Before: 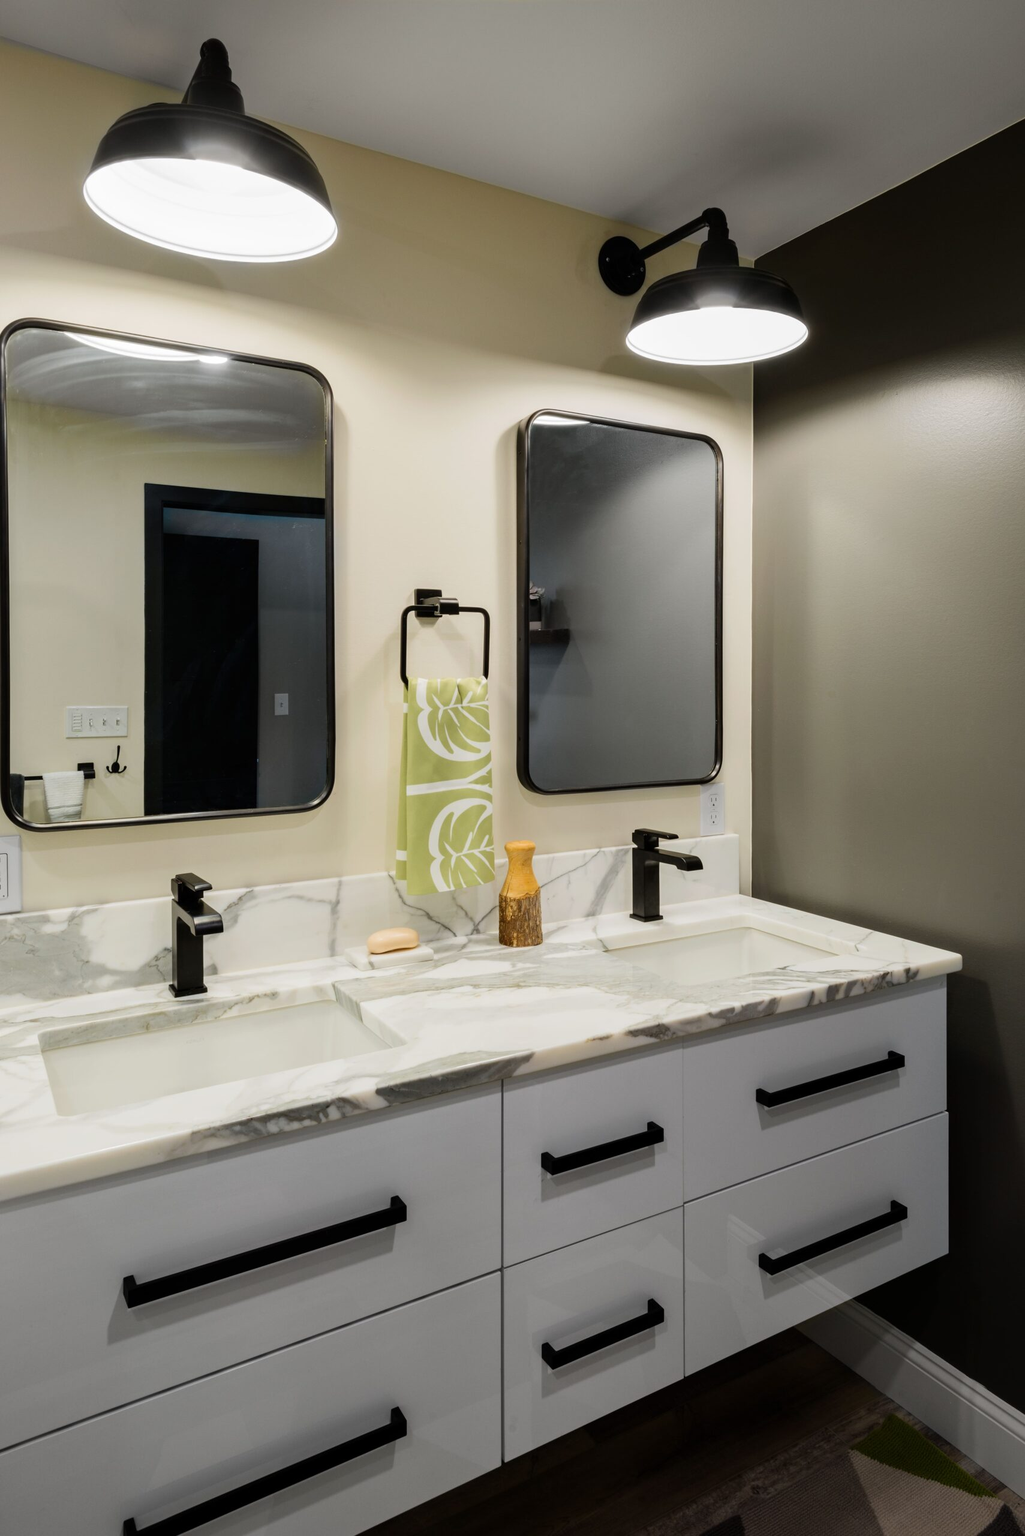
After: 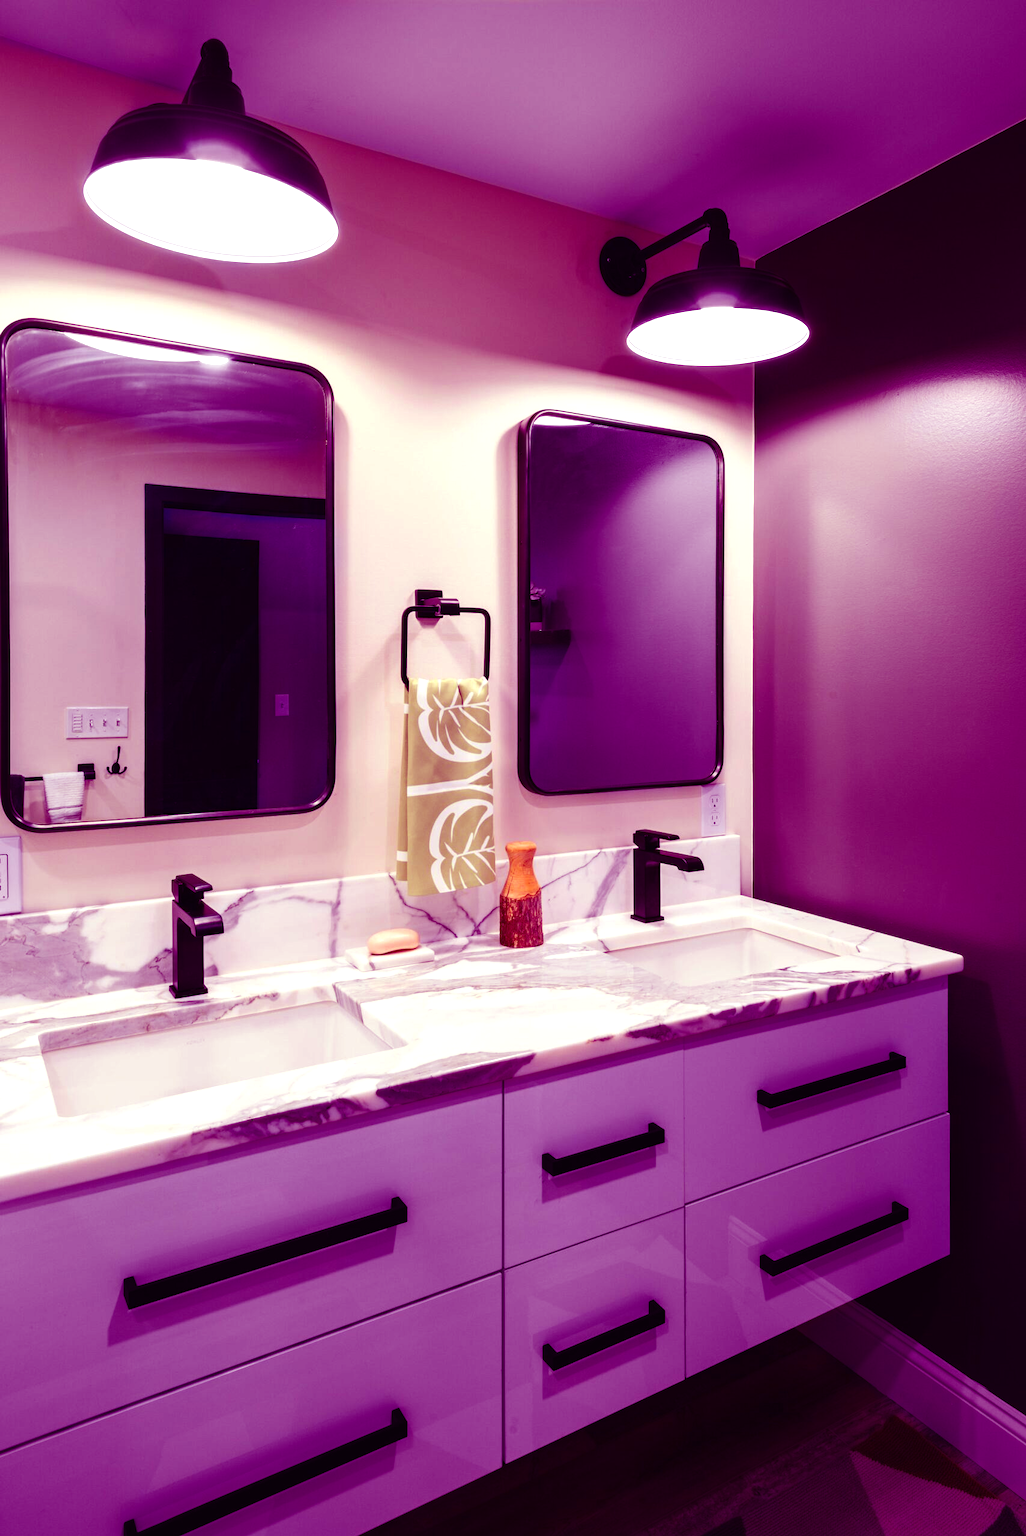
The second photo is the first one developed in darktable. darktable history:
white balance: emerald 1
crop: bottom 0.071%
exposure: black level correction -0.002, exposure 0.54 EV, compensate highlight preservation false
color balance: mode lift, gamma, gain (sRGB), lift [1, 1, 0.101, 1]
